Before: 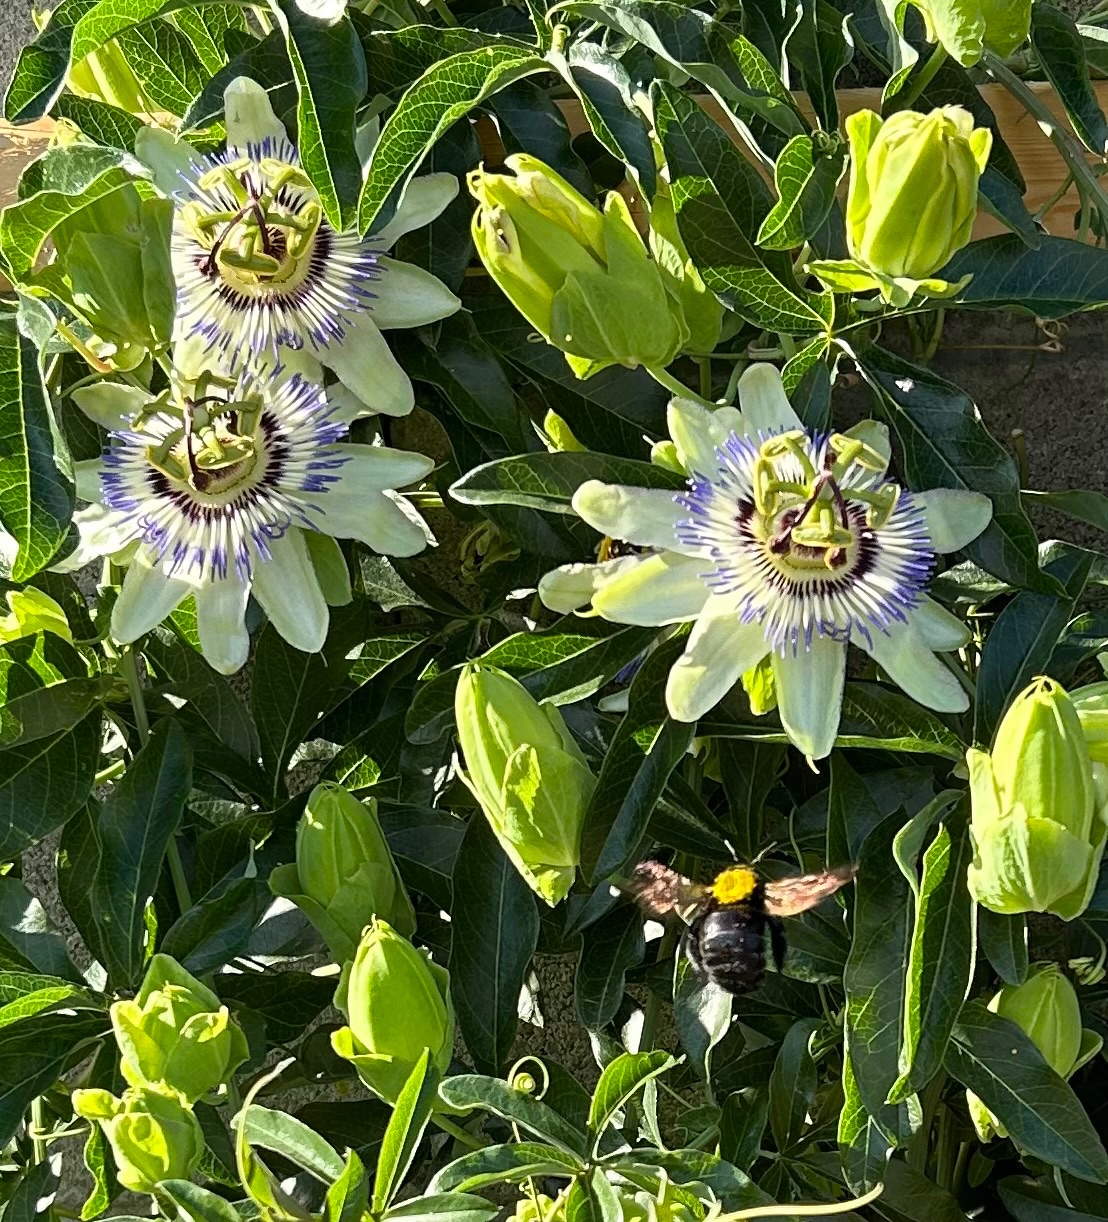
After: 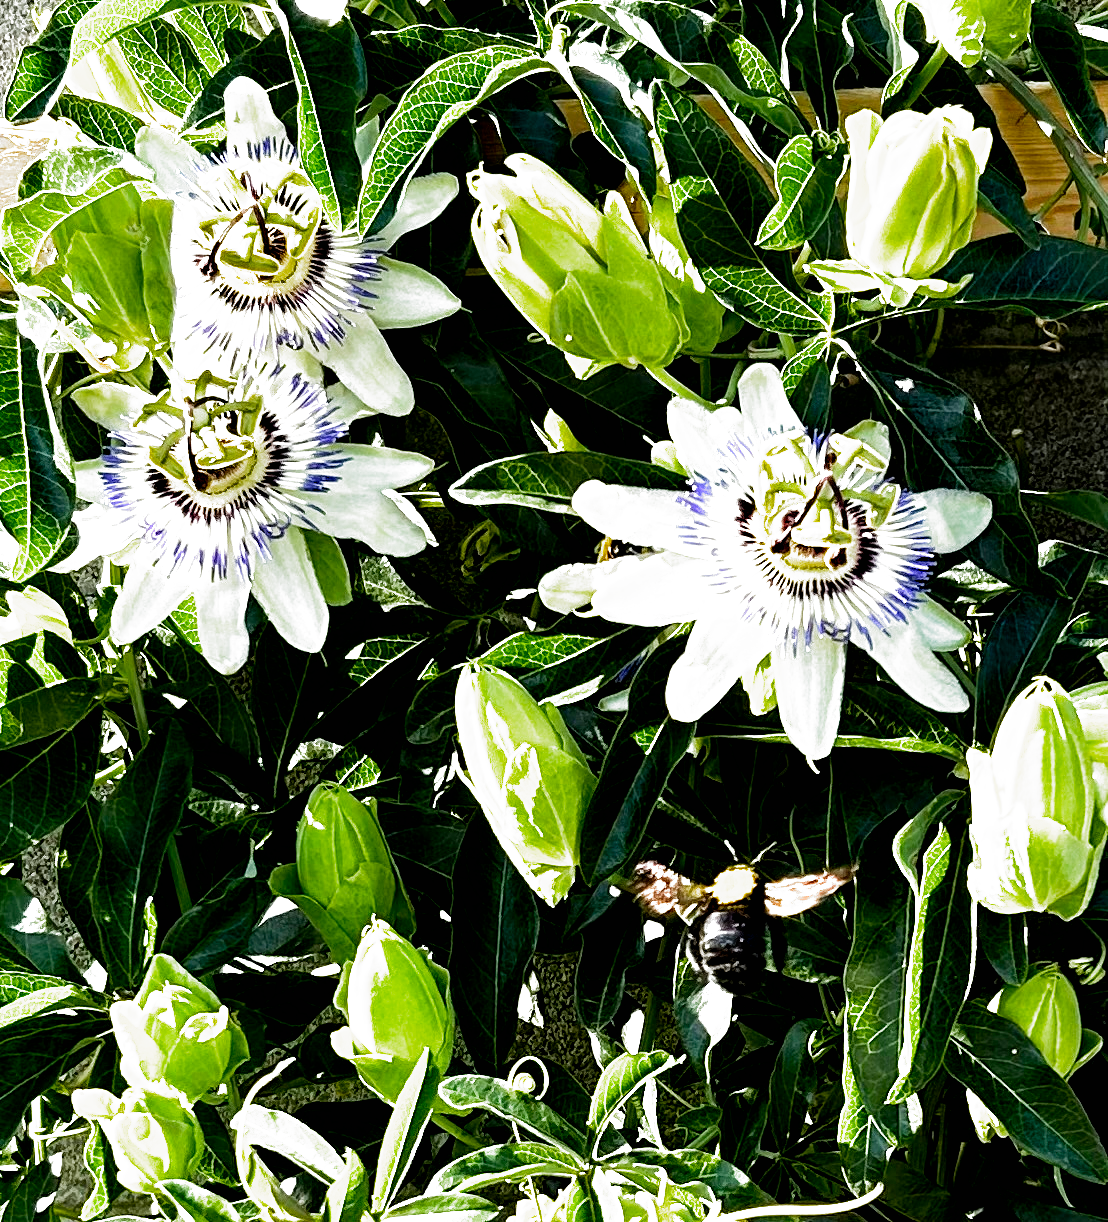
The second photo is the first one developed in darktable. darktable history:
exposure: black level correction 0.012, exposure 0.7 EV, compensate exposure bias true, compensate highlight preservation false
tone equalizer: -8 EV -0.417 EV, -7 EV -0.389 EV, -6 EV -0.333 EV, -5 EV -0.222 EV, -3 EV 0.222 EV, -2 EV 0.333 EV, -1 EV 0.389 EV, +0 EV 0.417 EV, edges refinement/feathering 500, mask exposure compensation -1.57 EV, preserve details no
white balance: red 0.988, blue 1.017
filmic rgb: black relative exposure -8.2 EV, white relative exposure 2.2 EV, threshold 3 EV, hardness 7.11, latitude 75%, contrast 1.325, highlights saturation mix -2%, shadows ↔ highlights balance 30%, preserve chrominance no, color science v5 (2021), contrast in shadows safe, contrast in highlights safe, enable highlight reconstruction true
